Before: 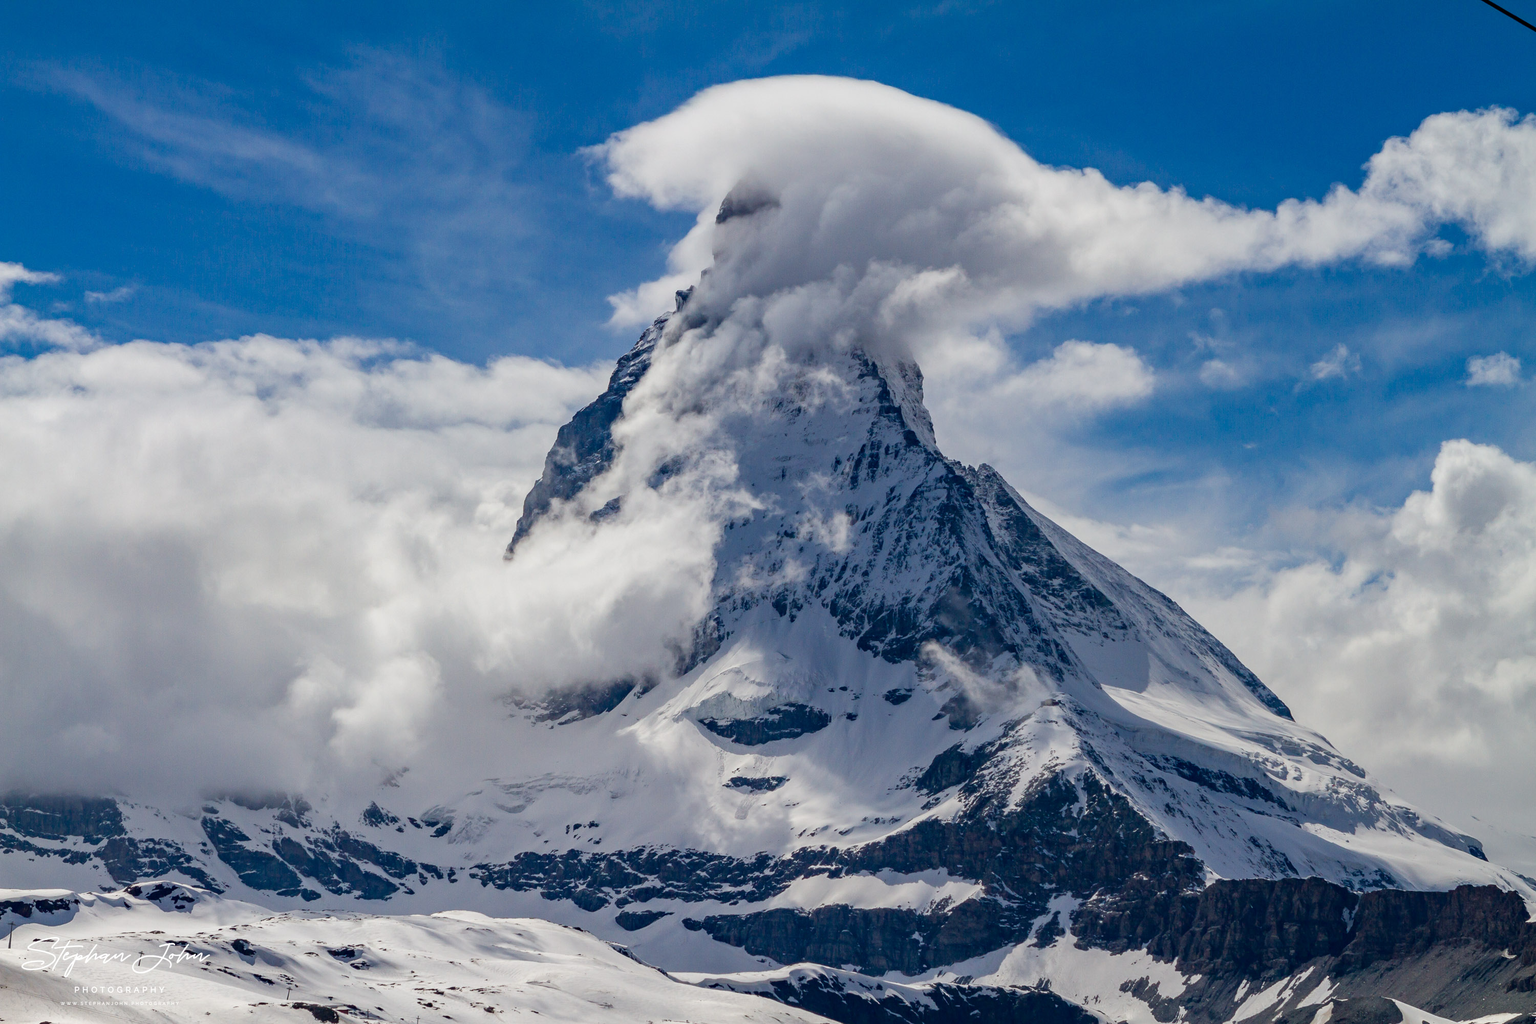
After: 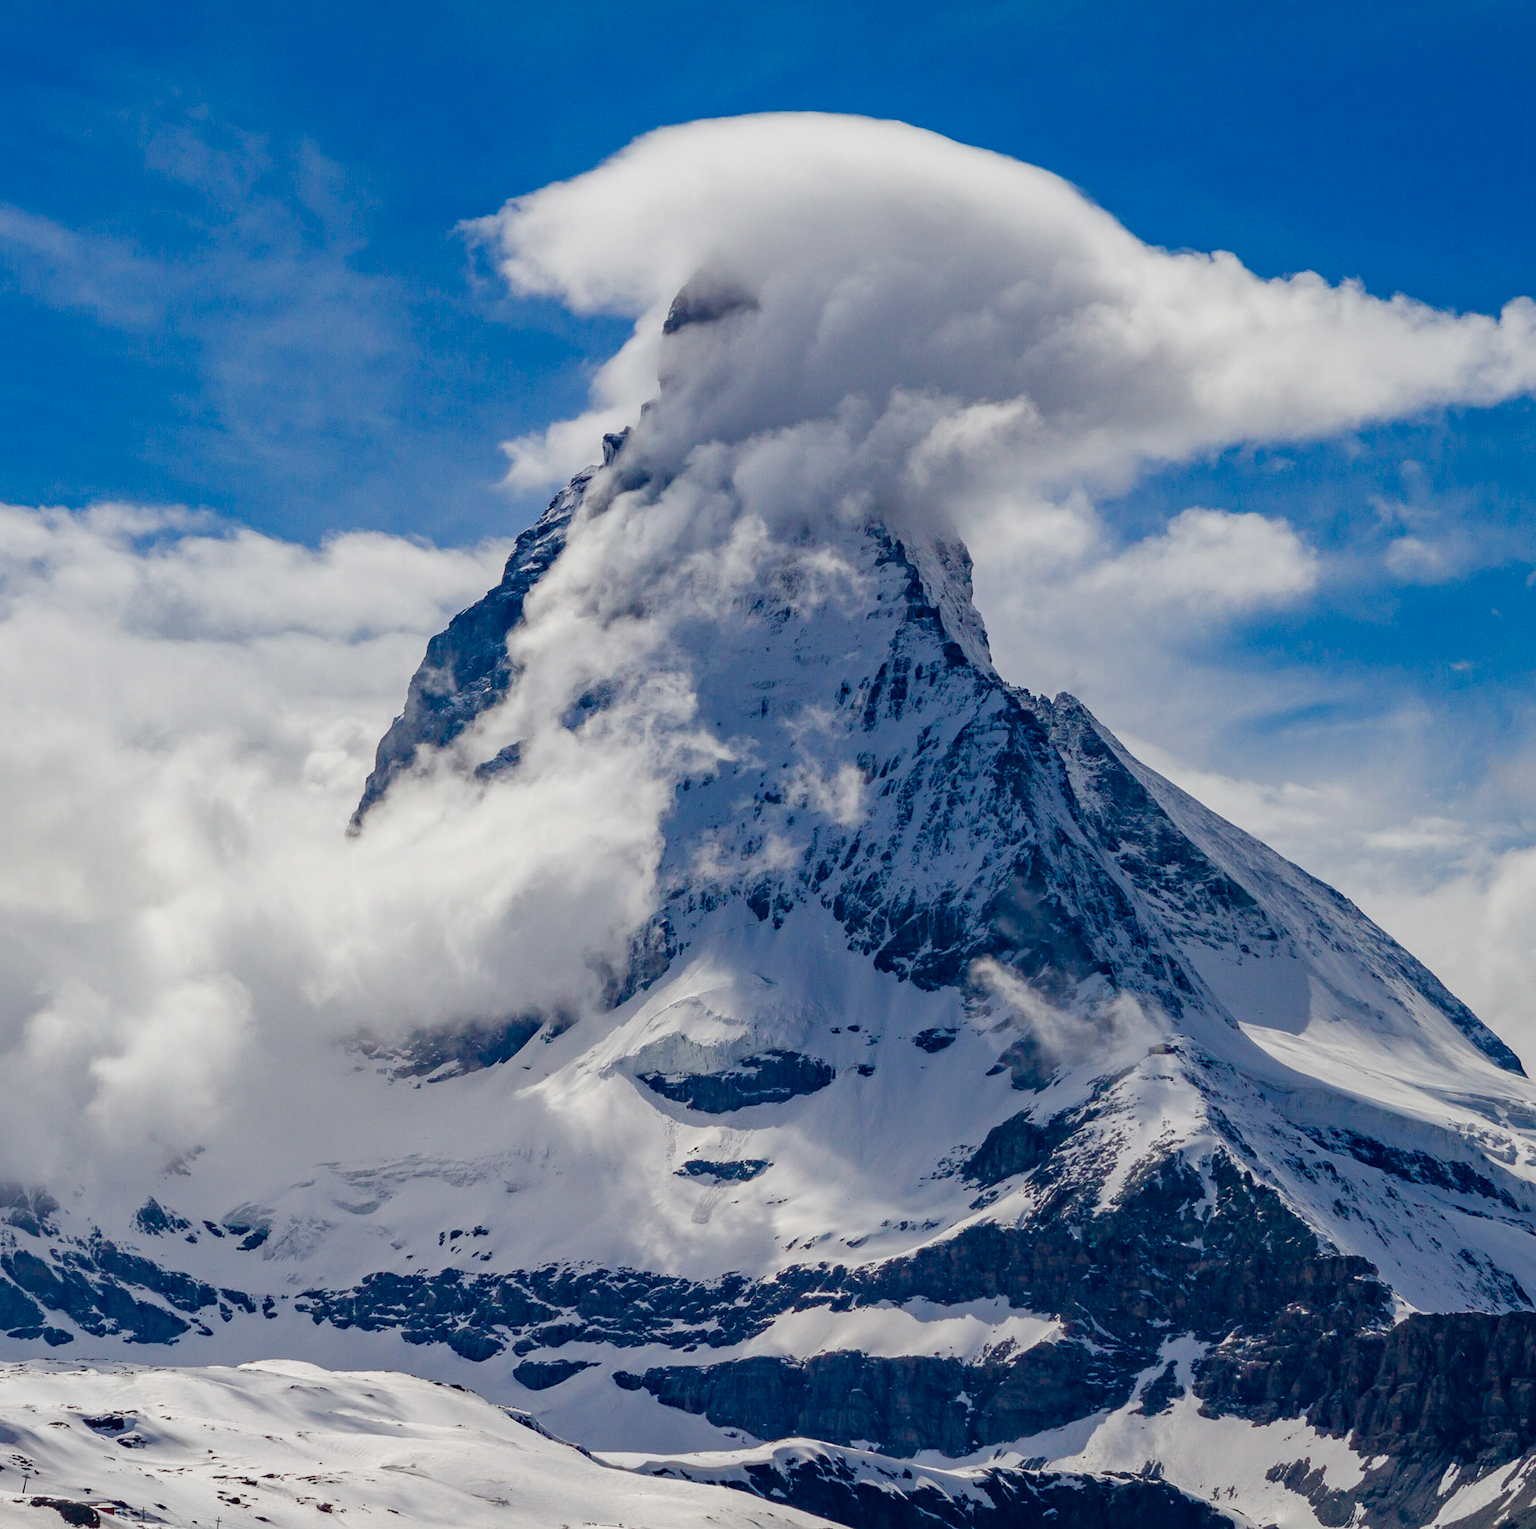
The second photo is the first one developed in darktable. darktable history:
crop and rotate: left 17.704%, right 15.327%
color balance rgb: perceptual saturation grading › global saturation 20%, perceptual saturation grading › highlights -49.483%, perceptual saturation grading › shadows 24.205%, global vibrance 20%
